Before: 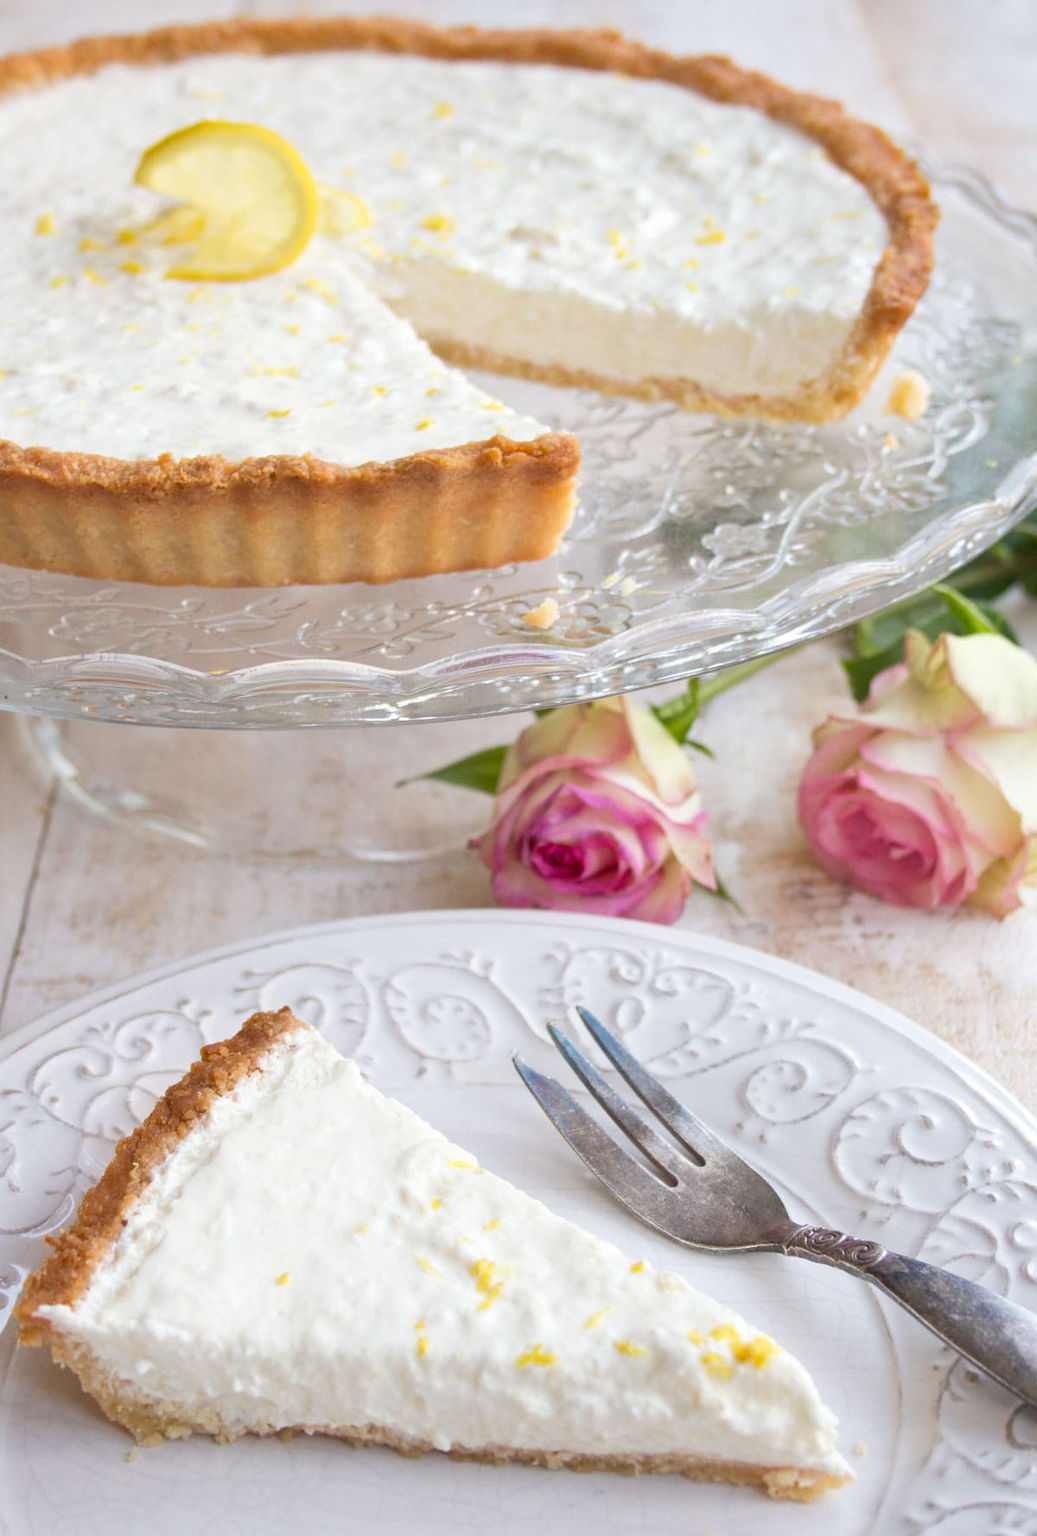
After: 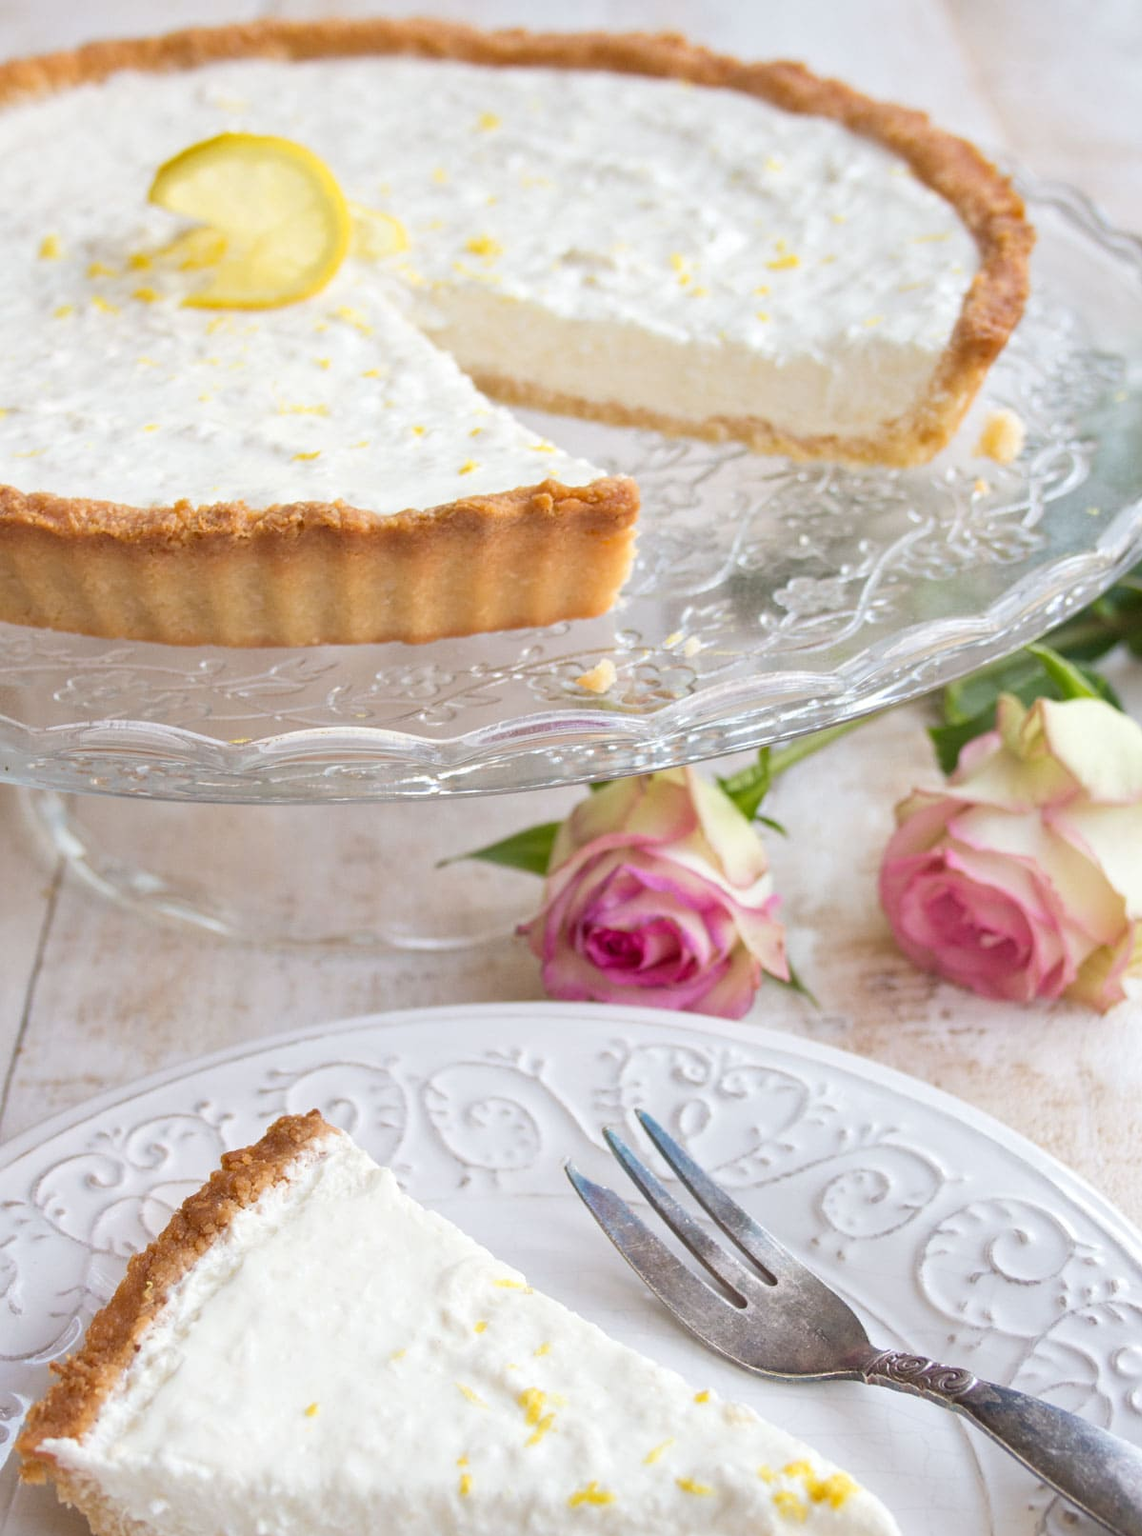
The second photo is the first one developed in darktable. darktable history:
crop and rotate "nj": bottom 9.27%
